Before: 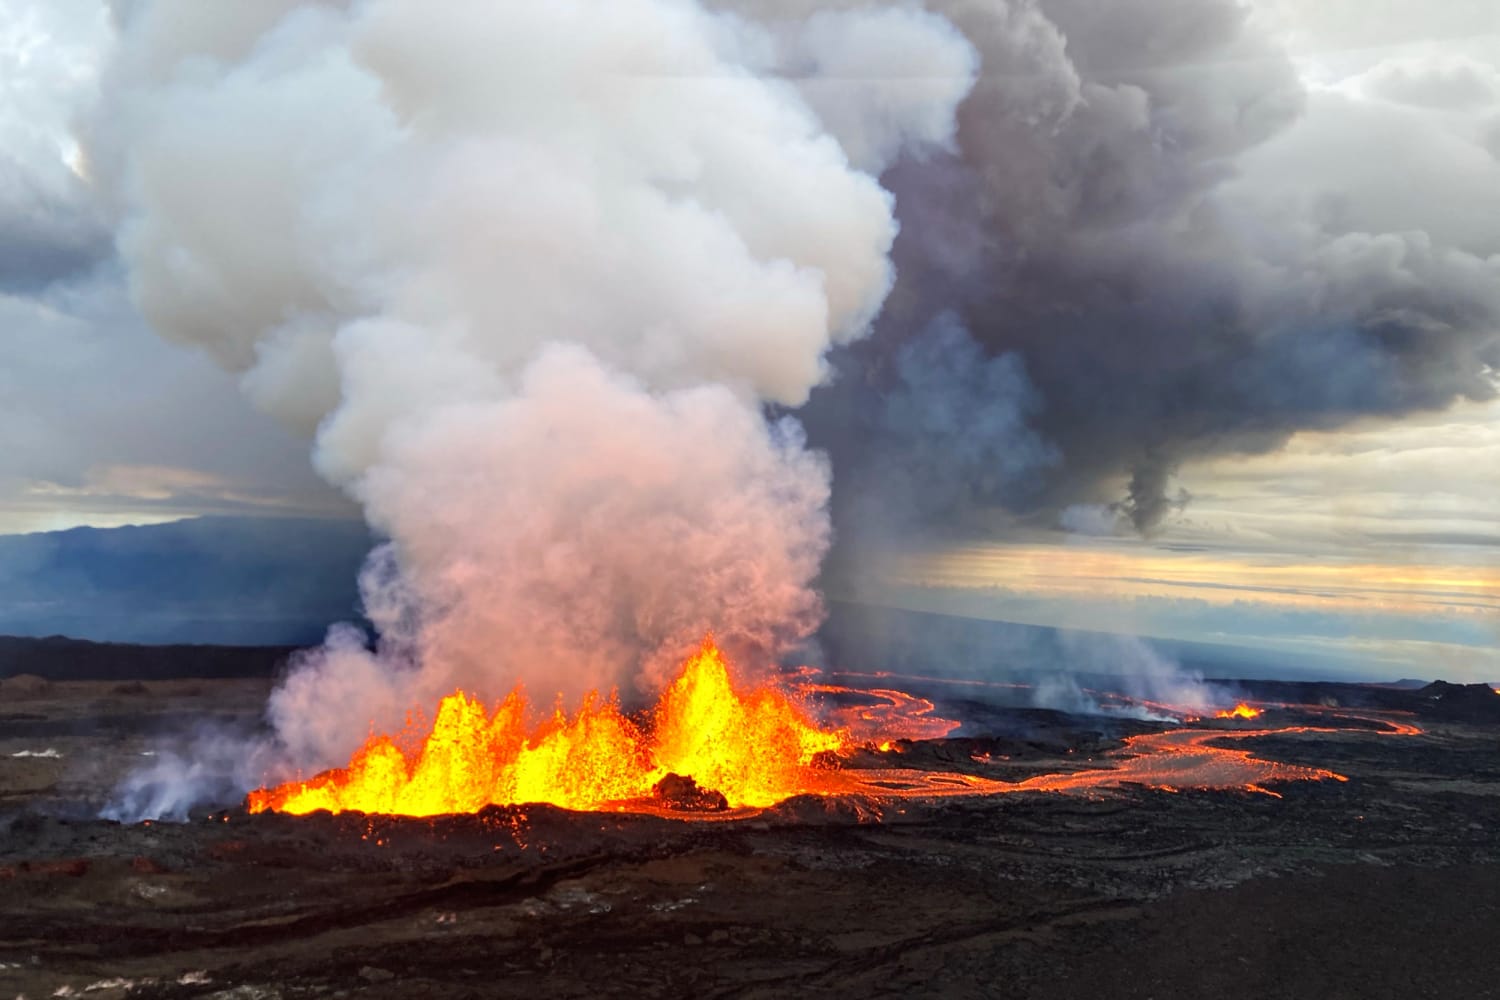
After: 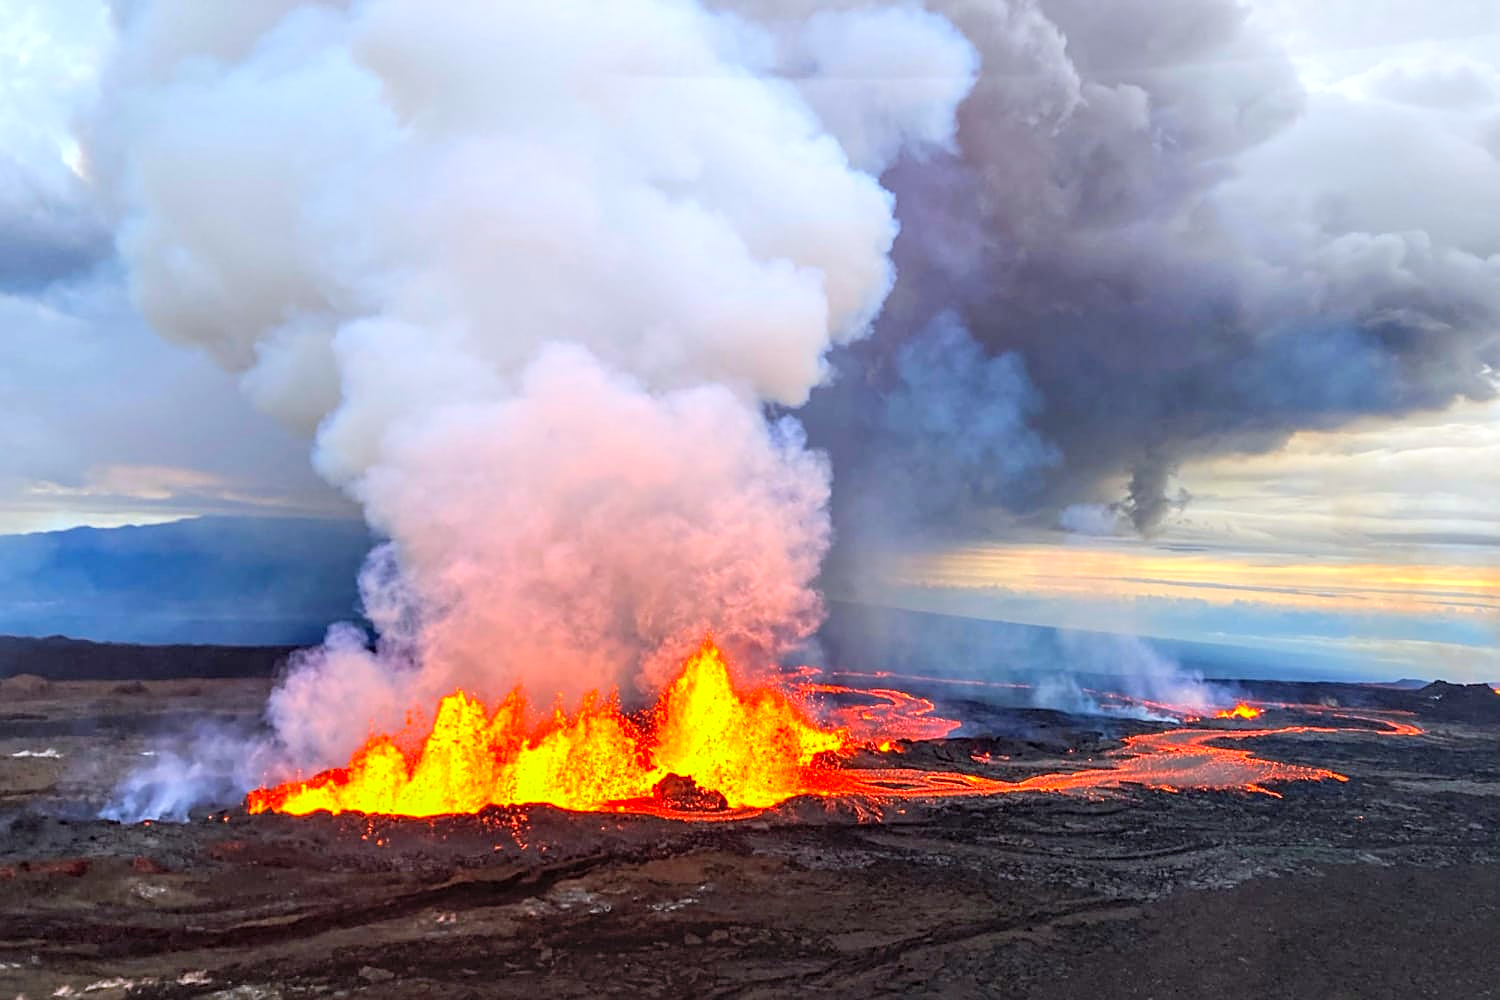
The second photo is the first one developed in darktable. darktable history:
contrast brightness saturation: contrast 0.07, brightness 0.18, saturation 0.4
color calibration: illuminant as shot in camera, x 0.358, y 0.373, temperature 4628.91 K
sharpen: on, module defaults
local contrast: on, module defaults
